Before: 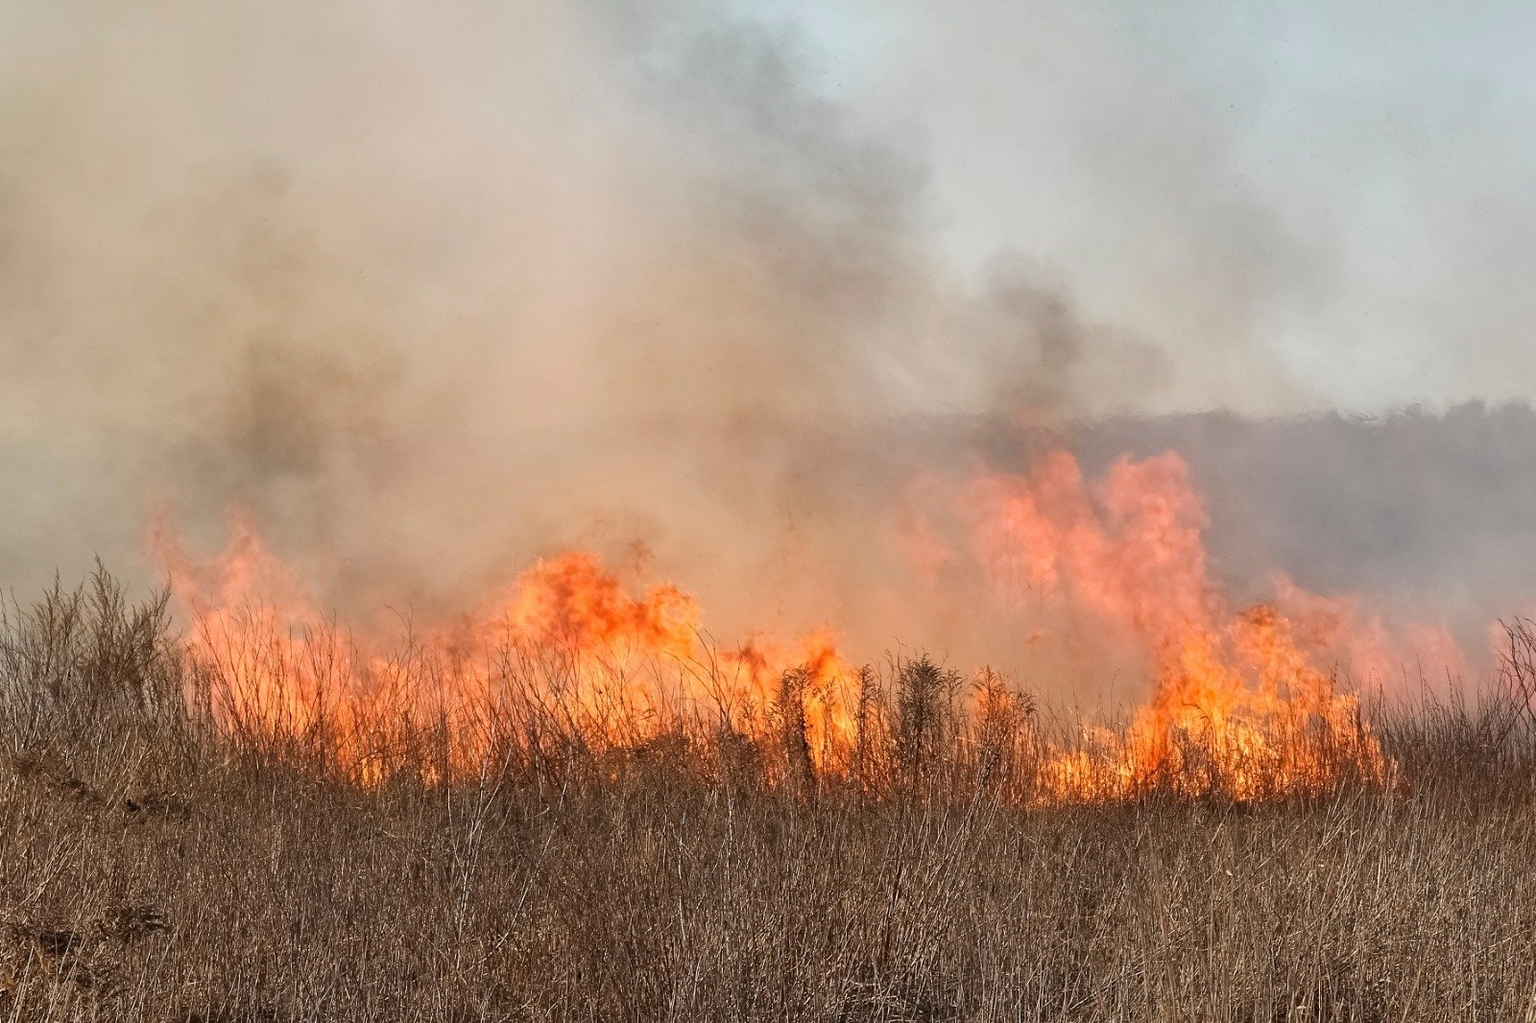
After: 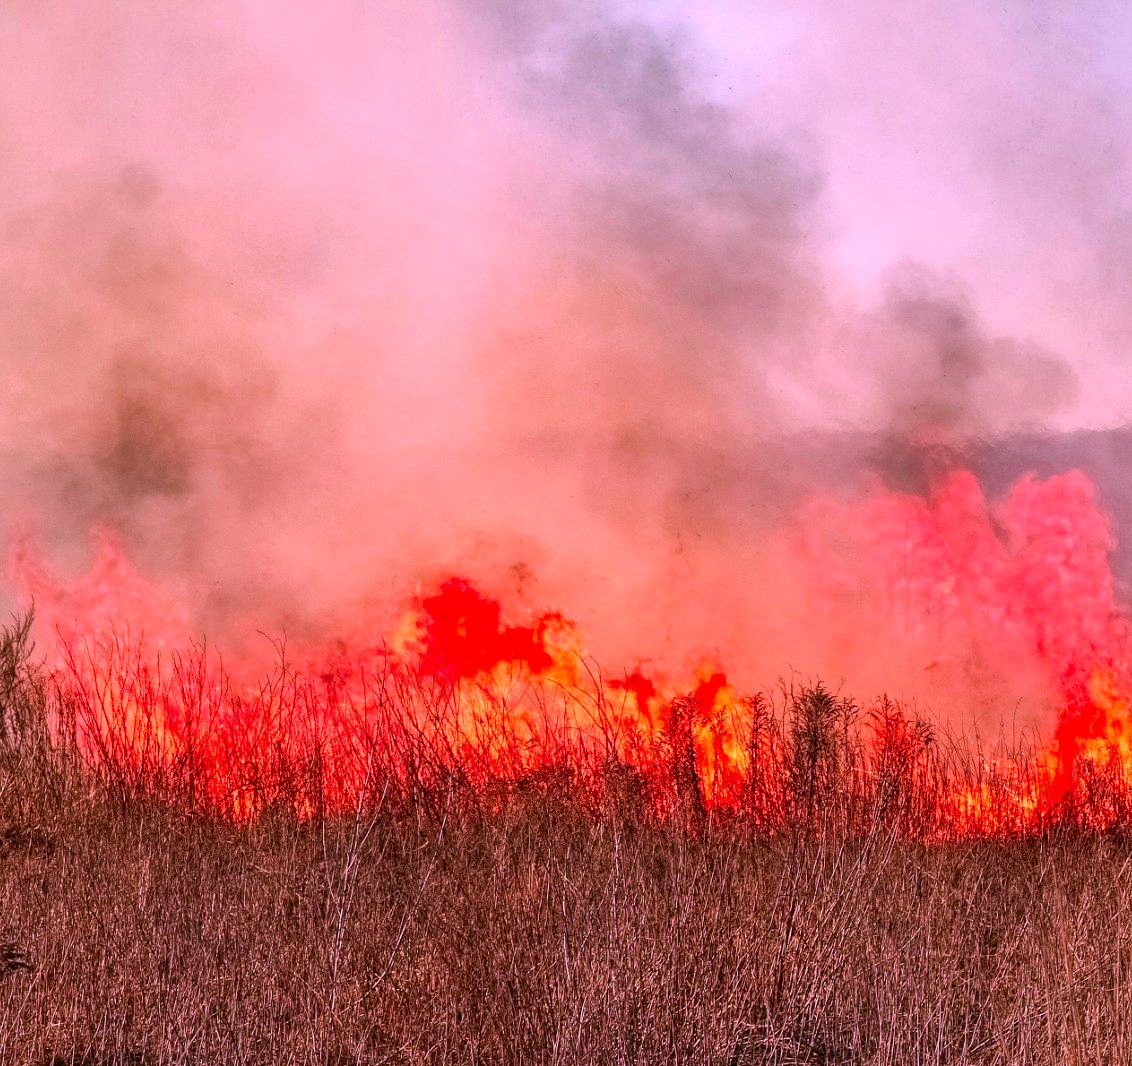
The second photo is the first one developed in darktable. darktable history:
color correction: highlights a* 19.5, highlights b* -11.53, saturation 1.69
crop and rotate: left 9.061%, right 20.142%
local contrast: highlights 100%, shadows 100%, detail 200%, midtone range 0.2
